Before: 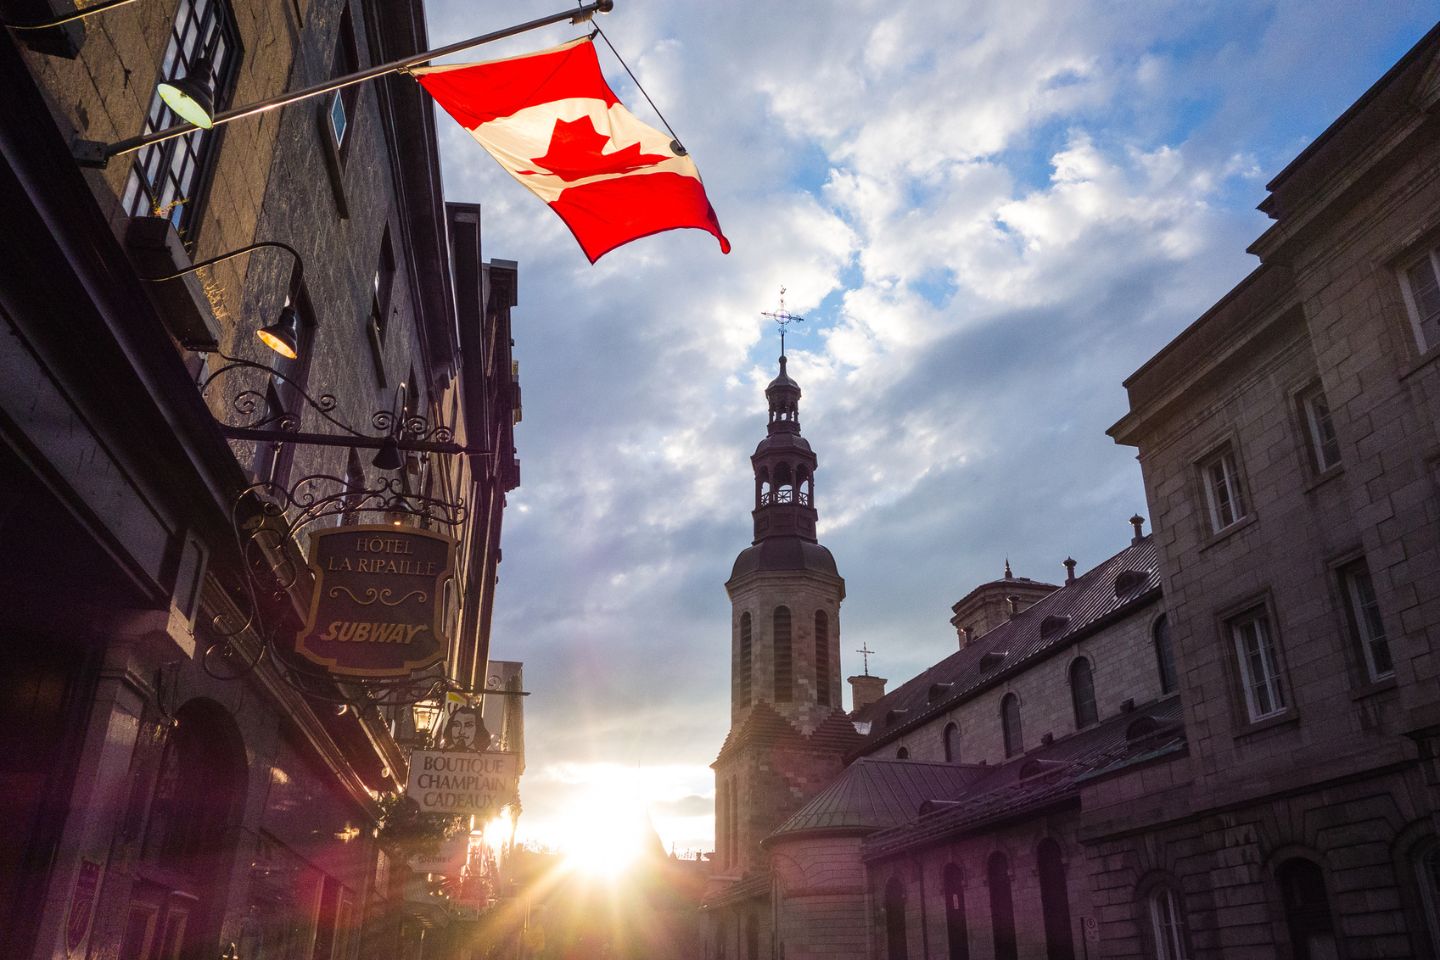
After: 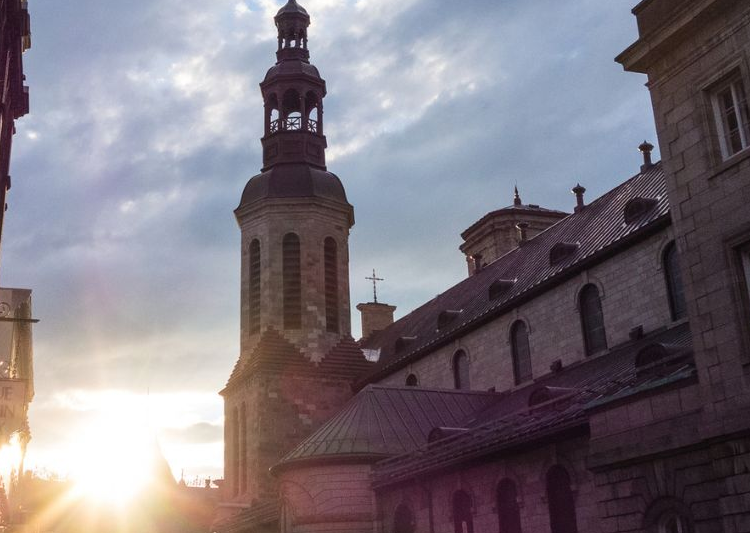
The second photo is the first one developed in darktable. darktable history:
crop: left 34.158%, top 38.943%, right 13.735%, bottom 5.481%
